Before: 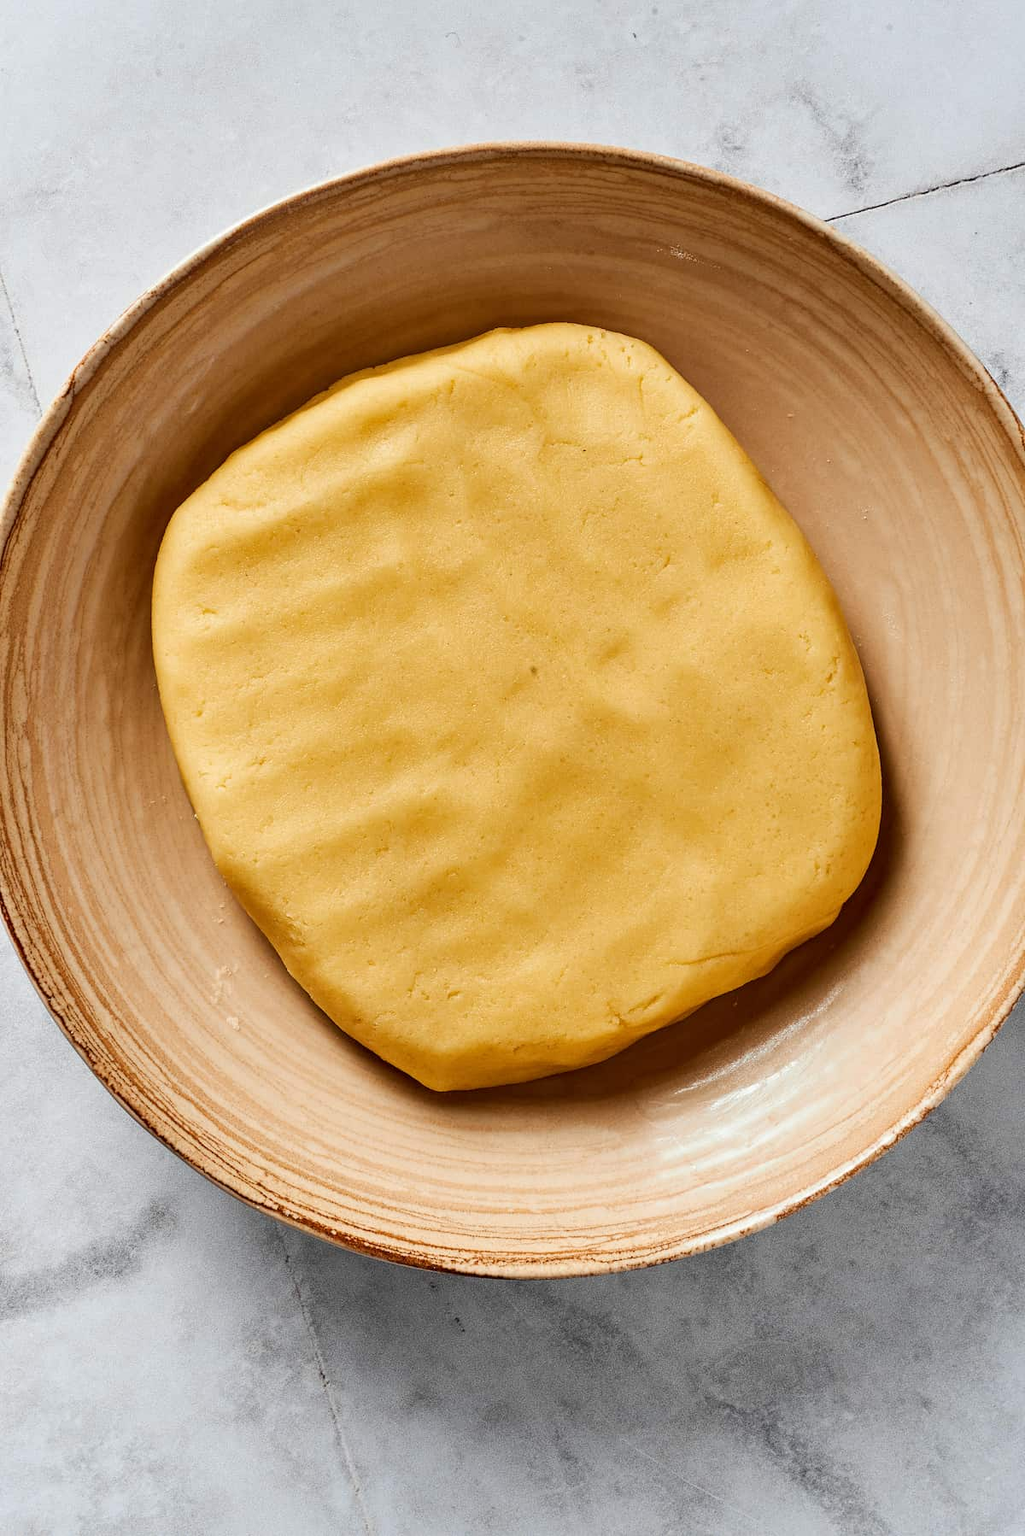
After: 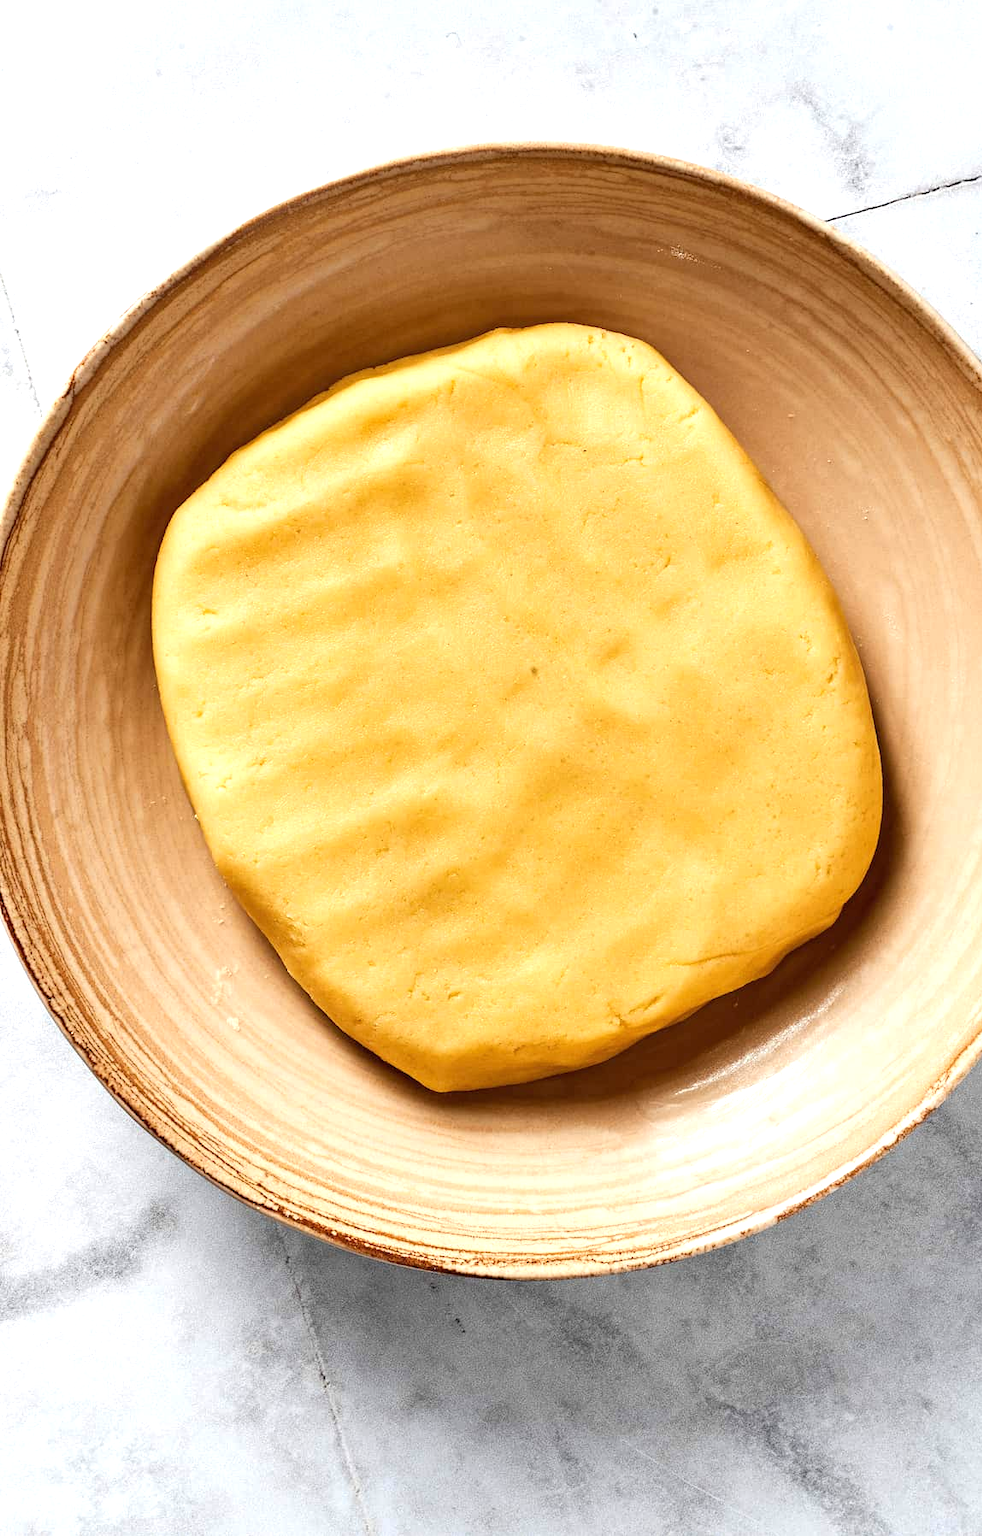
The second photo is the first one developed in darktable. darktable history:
crop: right 4.139%, bottom 0.038%
exposure: exposure 0.654 EV, compensate highlight preservation false
color zones: curves: ch0 [(0.068, 0.464) (0.25, 0.5) (0.48, 0.508) (0.75, 0.536) (0.886, 0.476) (0.967, 0.456)]; ch1 [(0.066, 0.456) (0.25, 0.5) (0.616, 0.508) (0.746, 0.56) (0.934, 0.444)], mix 22.09%
